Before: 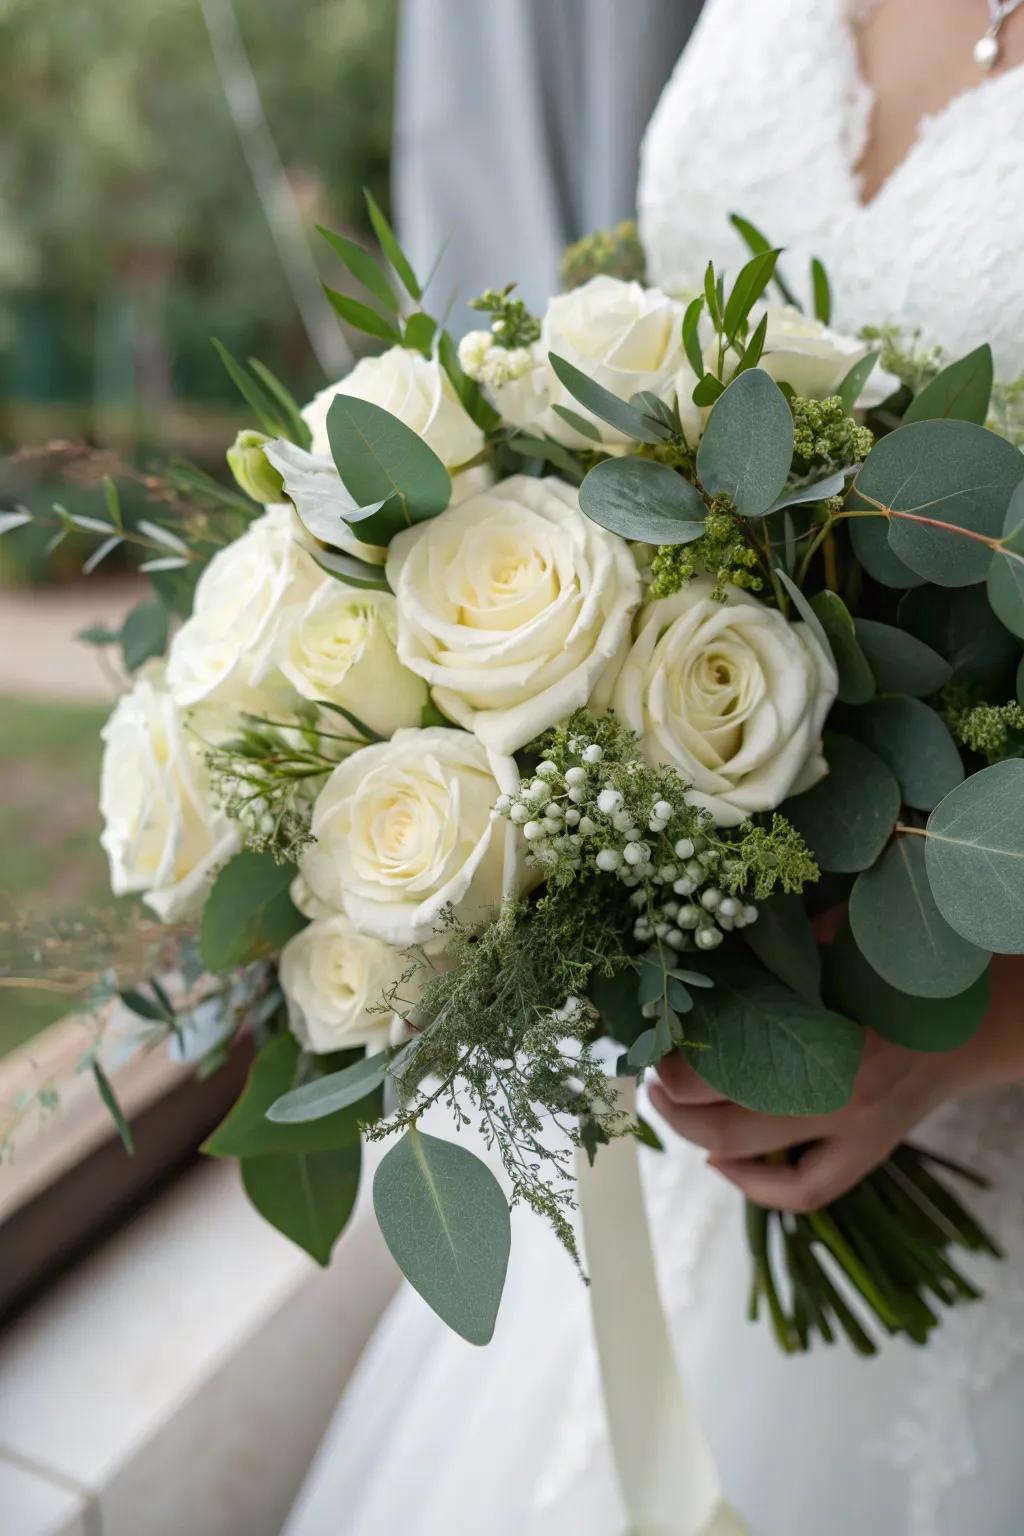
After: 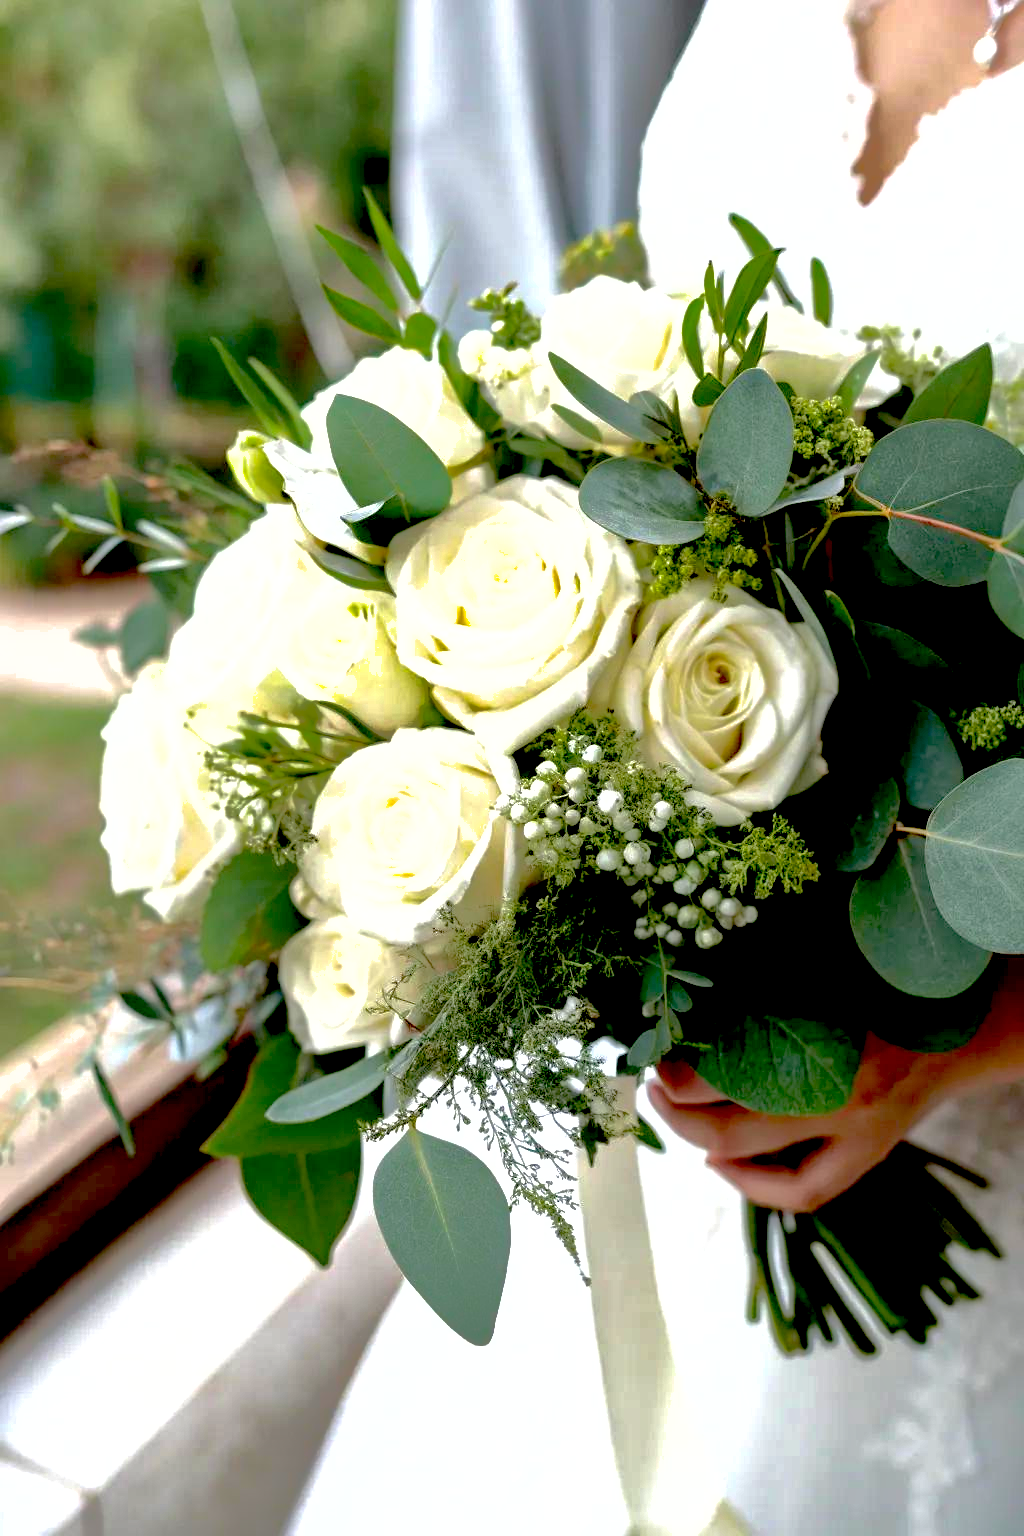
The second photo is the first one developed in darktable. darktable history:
tone equalizer: edges refinement/feathering 500, mask exposure compensation -1.57 EV, preserve details no
exposure: black level correction 0.033, exposure 0.906 EV, compensate highlight preservation false
shadows and highlights: shadows 39.22, highlights -60.1
